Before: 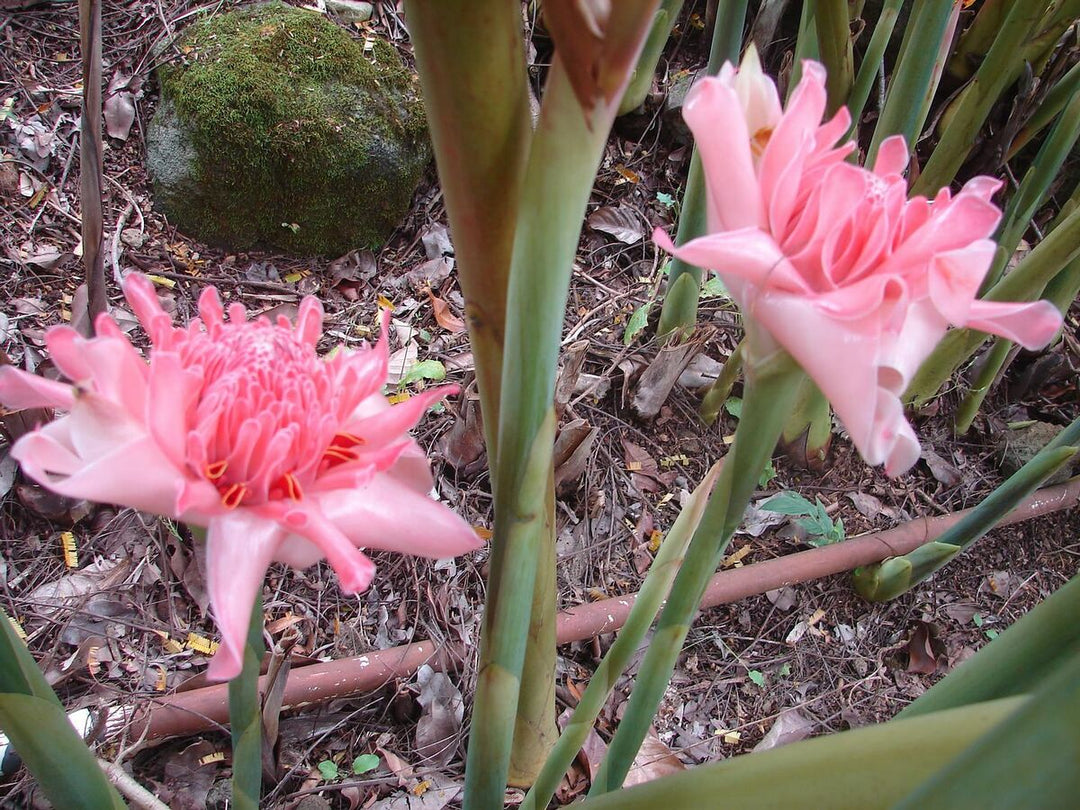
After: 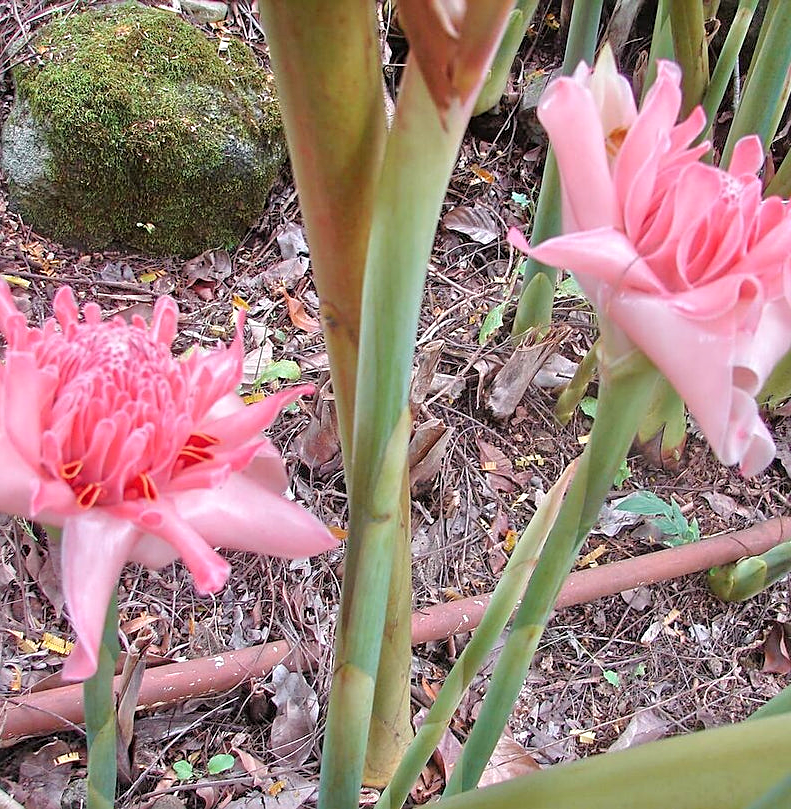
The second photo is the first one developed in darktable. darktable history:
sharpen: on, module defaults
tone equalizer: -7 EV 0.15 EV, -6 EV 0.6 EV, -5 EV 1.15 EV, -4 EV 1.33 EV, -3 EV 1.15 EV, -2 EV 0.6 EV, -1 EV 0.15 EV, mask exposure compensation -0.5 EV
crop: left 13.443%, right 13.31%
